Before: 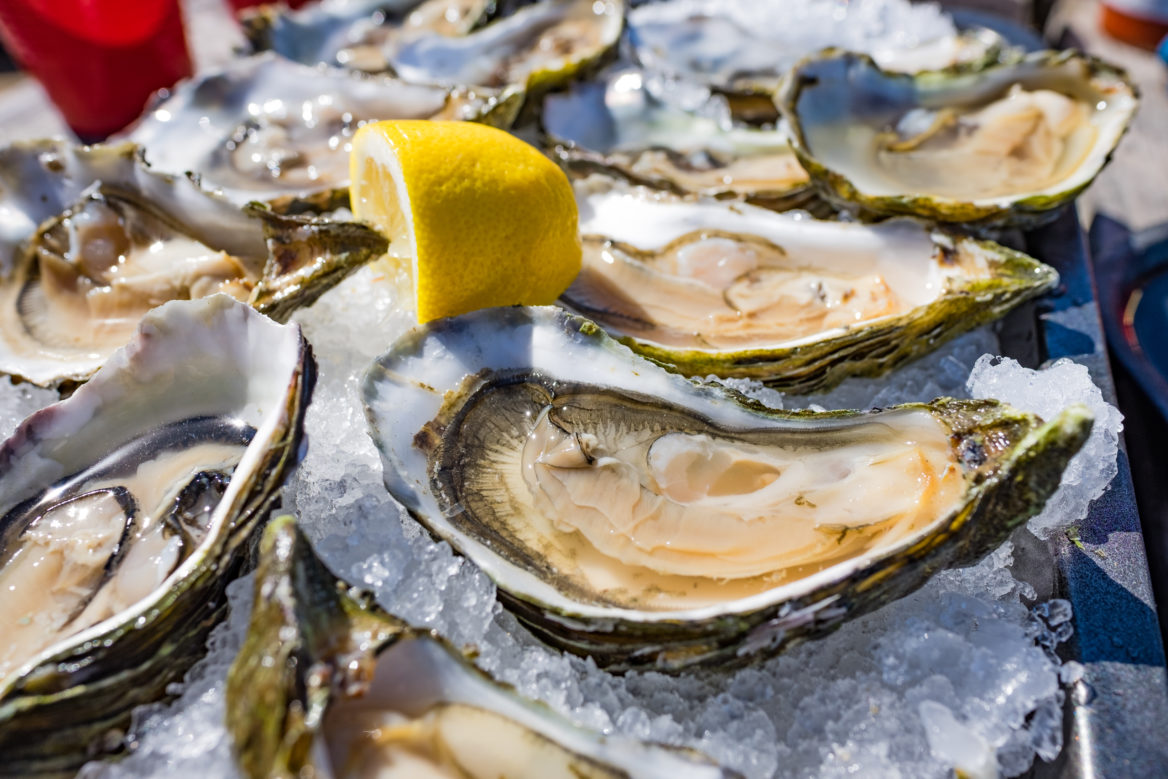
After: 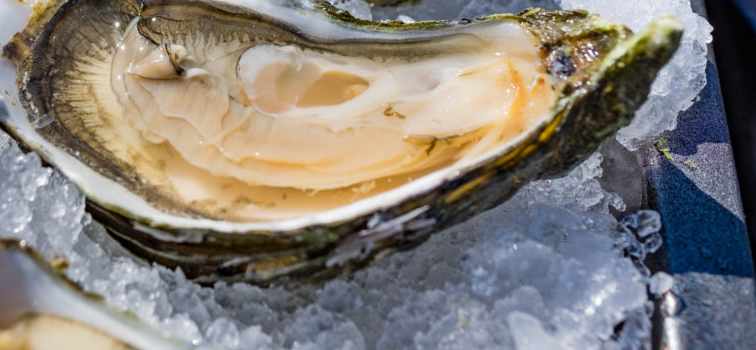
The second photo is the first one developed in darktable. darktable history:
crop and rotate: left 35.223%, top 50.045%, bottom 5.004%
